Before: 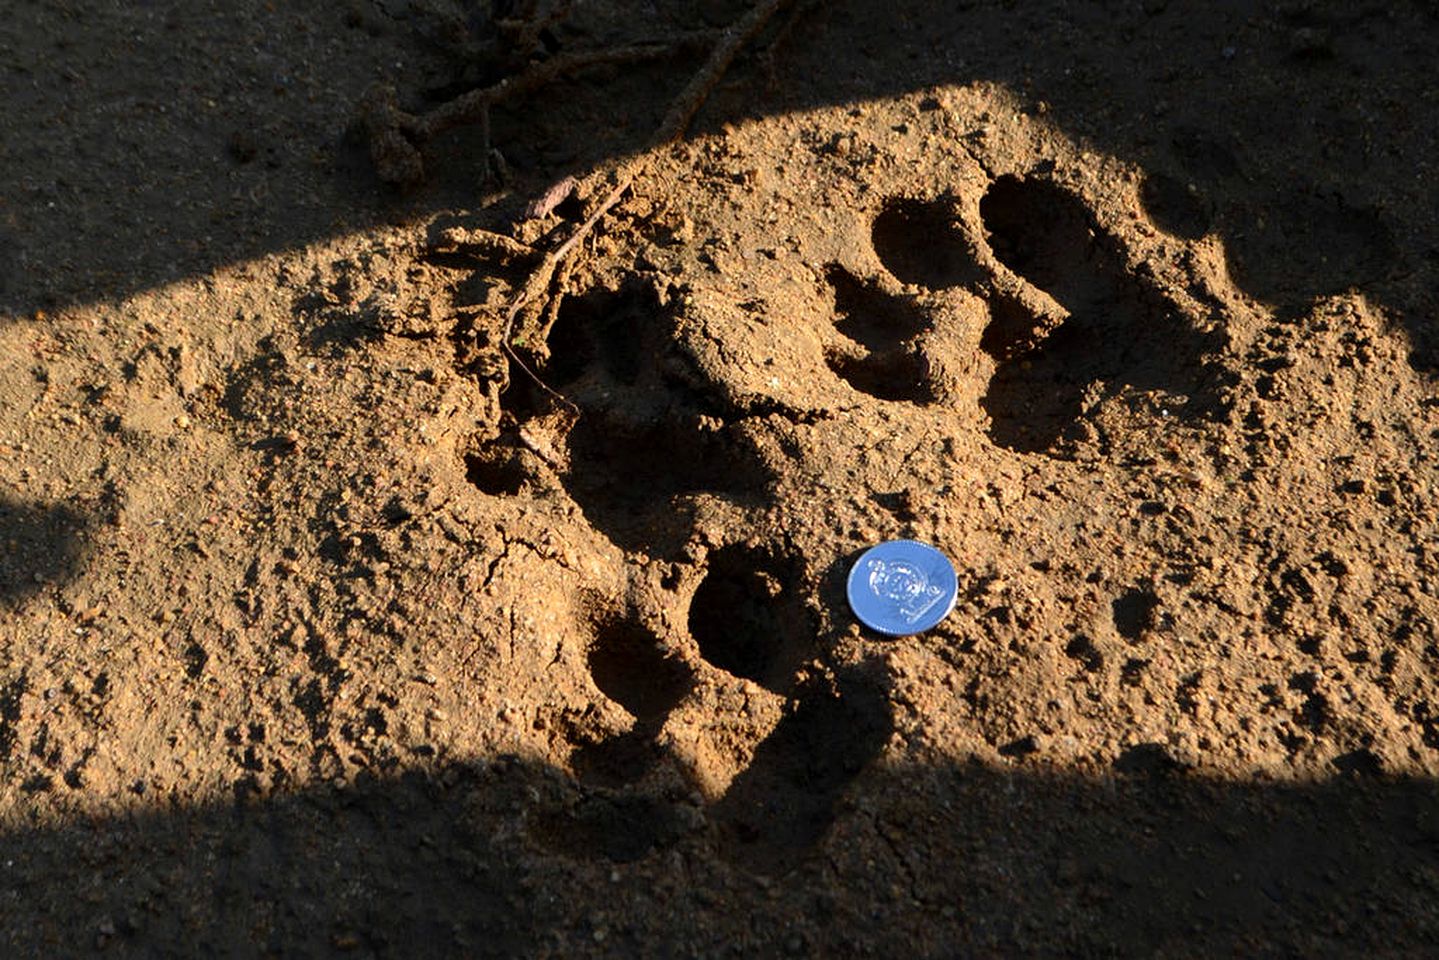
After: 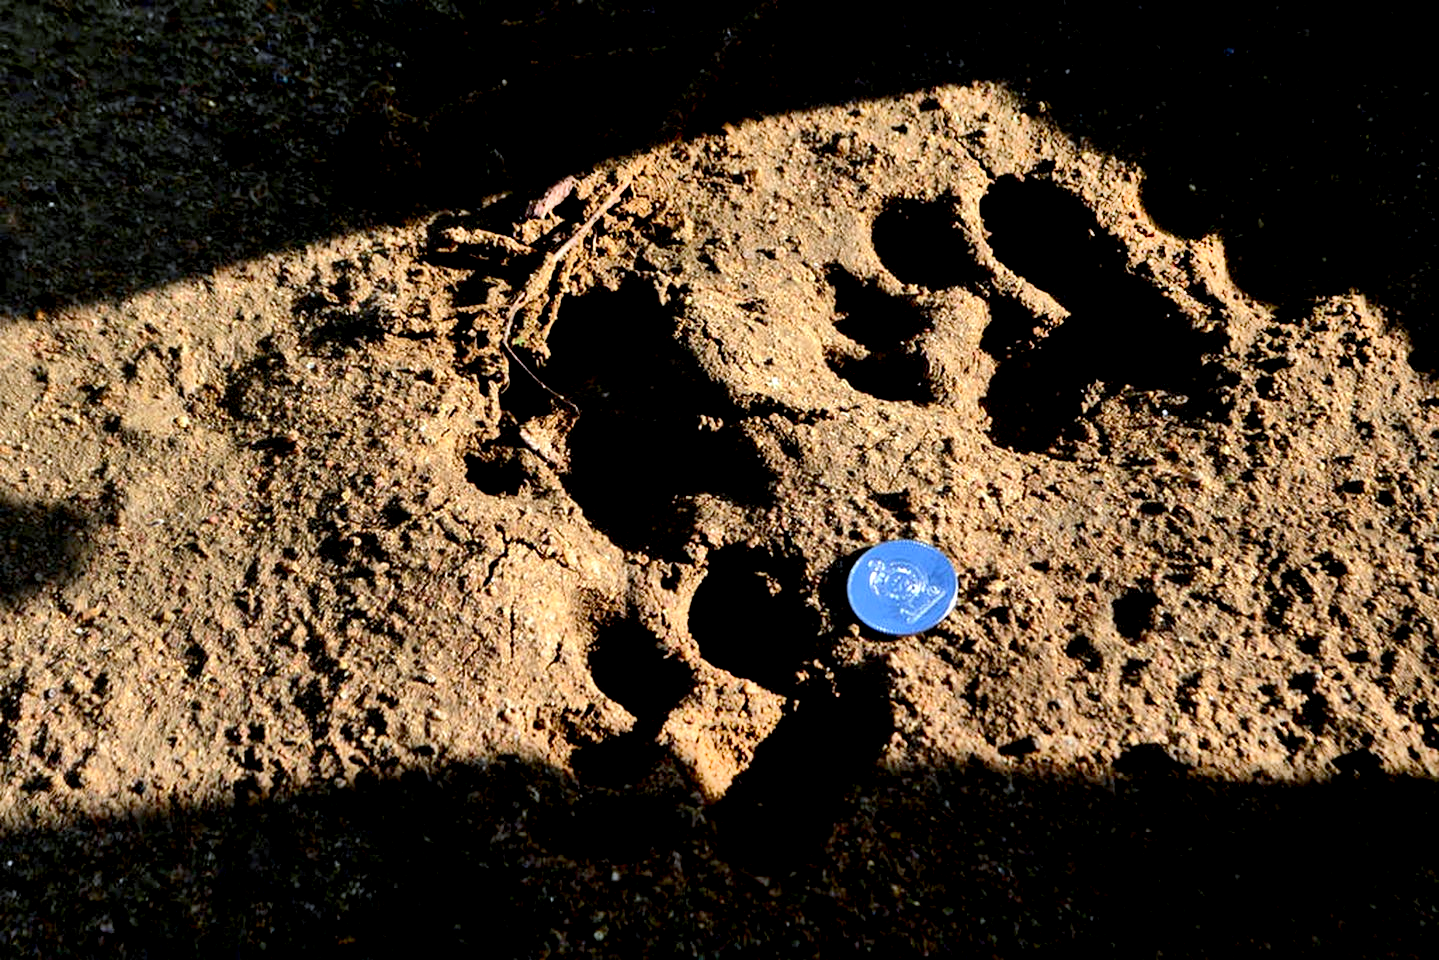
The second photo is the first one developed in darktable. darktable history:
color calibration: x 0.37, y 0.382, temperature 4311.37 K, saturation algorithm version 1 (2020)
exposure: black level correction 0.017, exposure -0.007 EV, compensate exposure bias true, compensate highlight preservation false
shadows and highlights: soften with gaussian
tone equalizer: -8 EV -0.41 EV, -7 EV -0.364 EV, -6 EV -0.349 EV, -5 EV -0.196 EV, -3 EV 0.2 EV, -2 EV 0.326 EV, -1 EV 0.414 EV, +0 EV 0.434 EV, edges refinement/feathering 500, mask exposure compensation -1.57 EV, preserve details no
